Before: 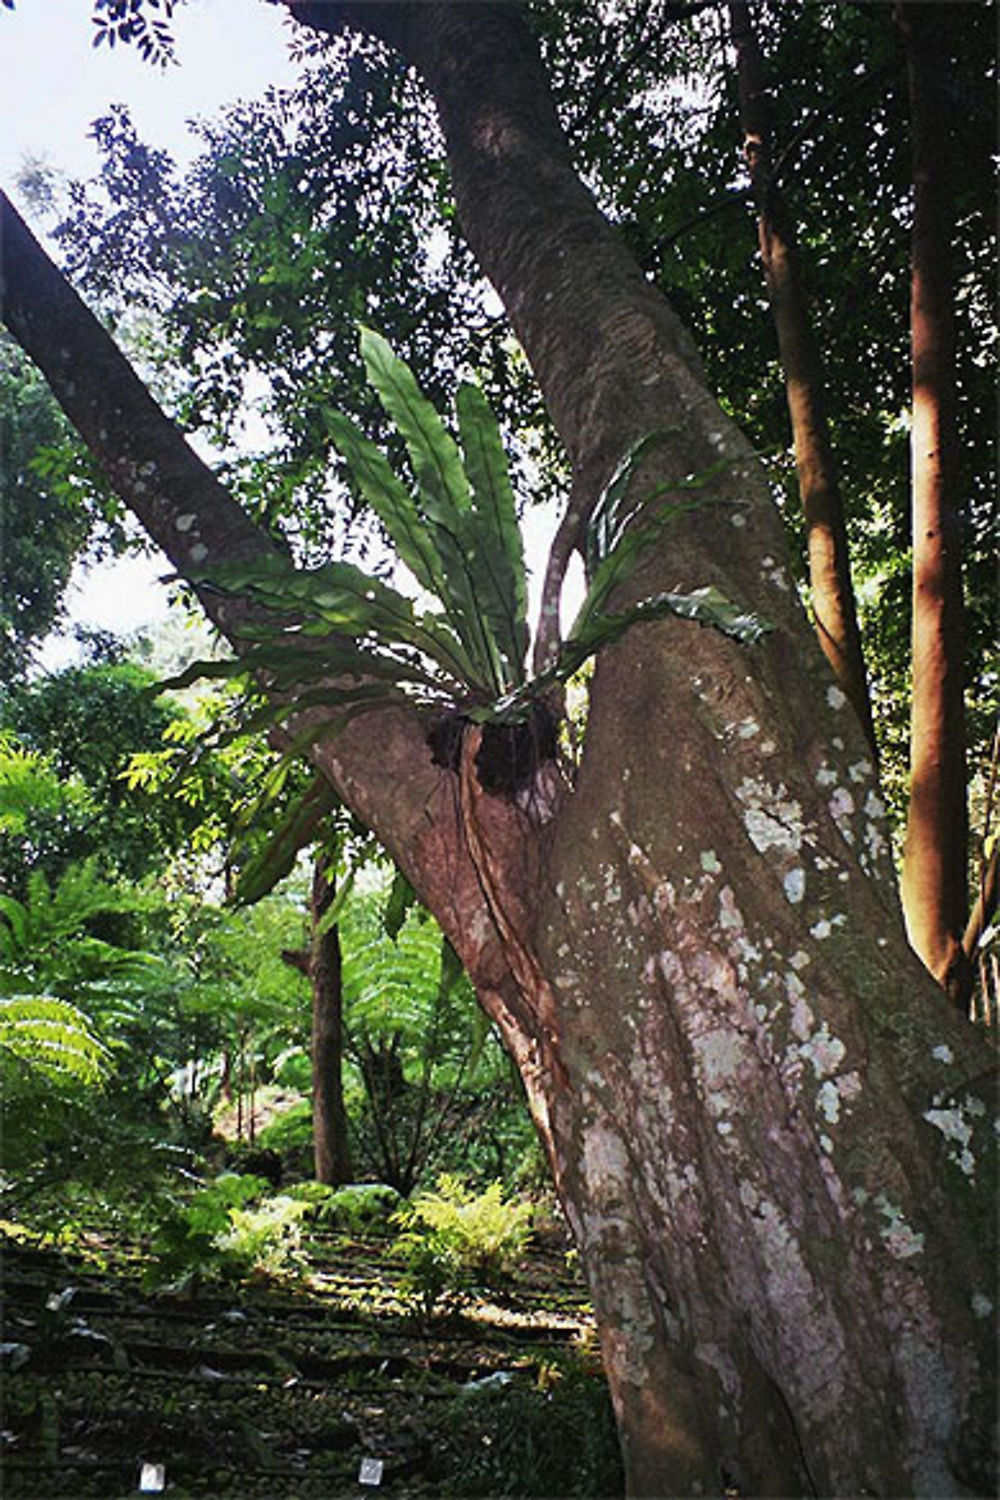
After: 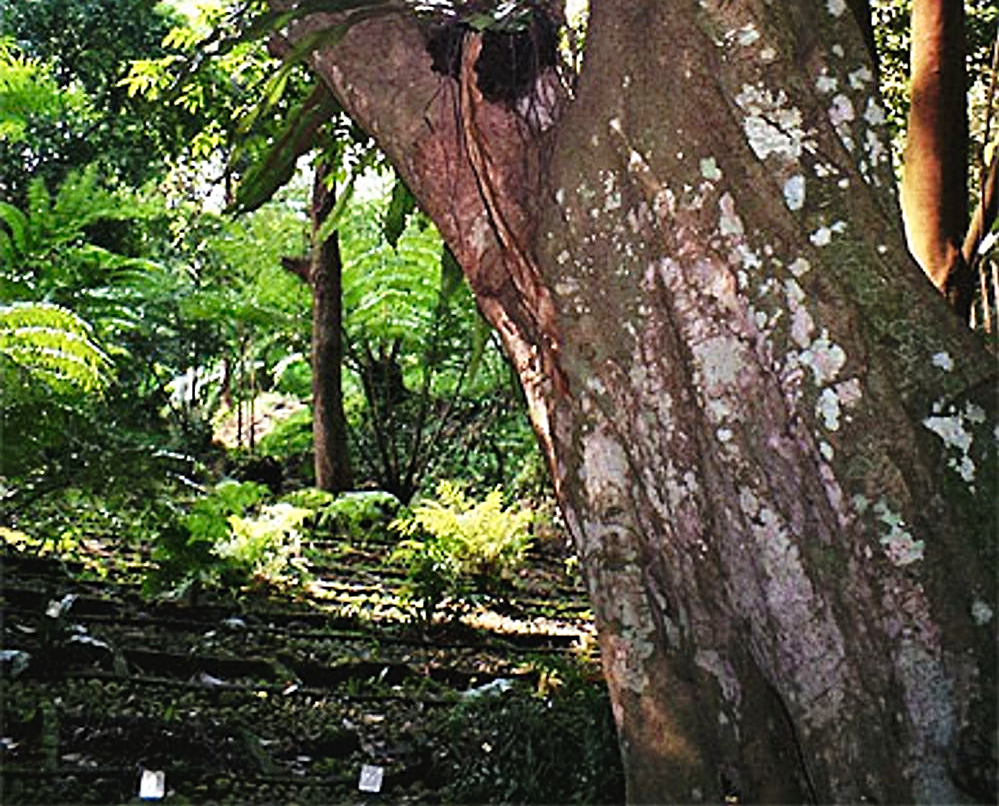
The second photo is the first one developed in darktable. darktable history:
crop and rotate: top 46.237%
shadows and highlights: shadows 35, highlights -35, soften with gaussian
tone equalizer: on, module defaults
tone curve: curves: ch0 [(0, 0) (0.003, 0.025) (0.011, 0.025) (0.025, 0.029) (0.044, 0.035) (0.069, 0.053) (0.1, 0.083) (0.136, 0.118) (0.177, 0.163) (0.224, 0.22) (0.277, 0.295) (0.335, 0.371) (0.399, 0.444) (0.468, 0.524) (0.543, 0.618) (0.623, 0.702) (0.709, 0.79) (0.801, 0.89) (0.898, 0.973) (1, 1)], preserve colors none
sharpen: on, module defaults
